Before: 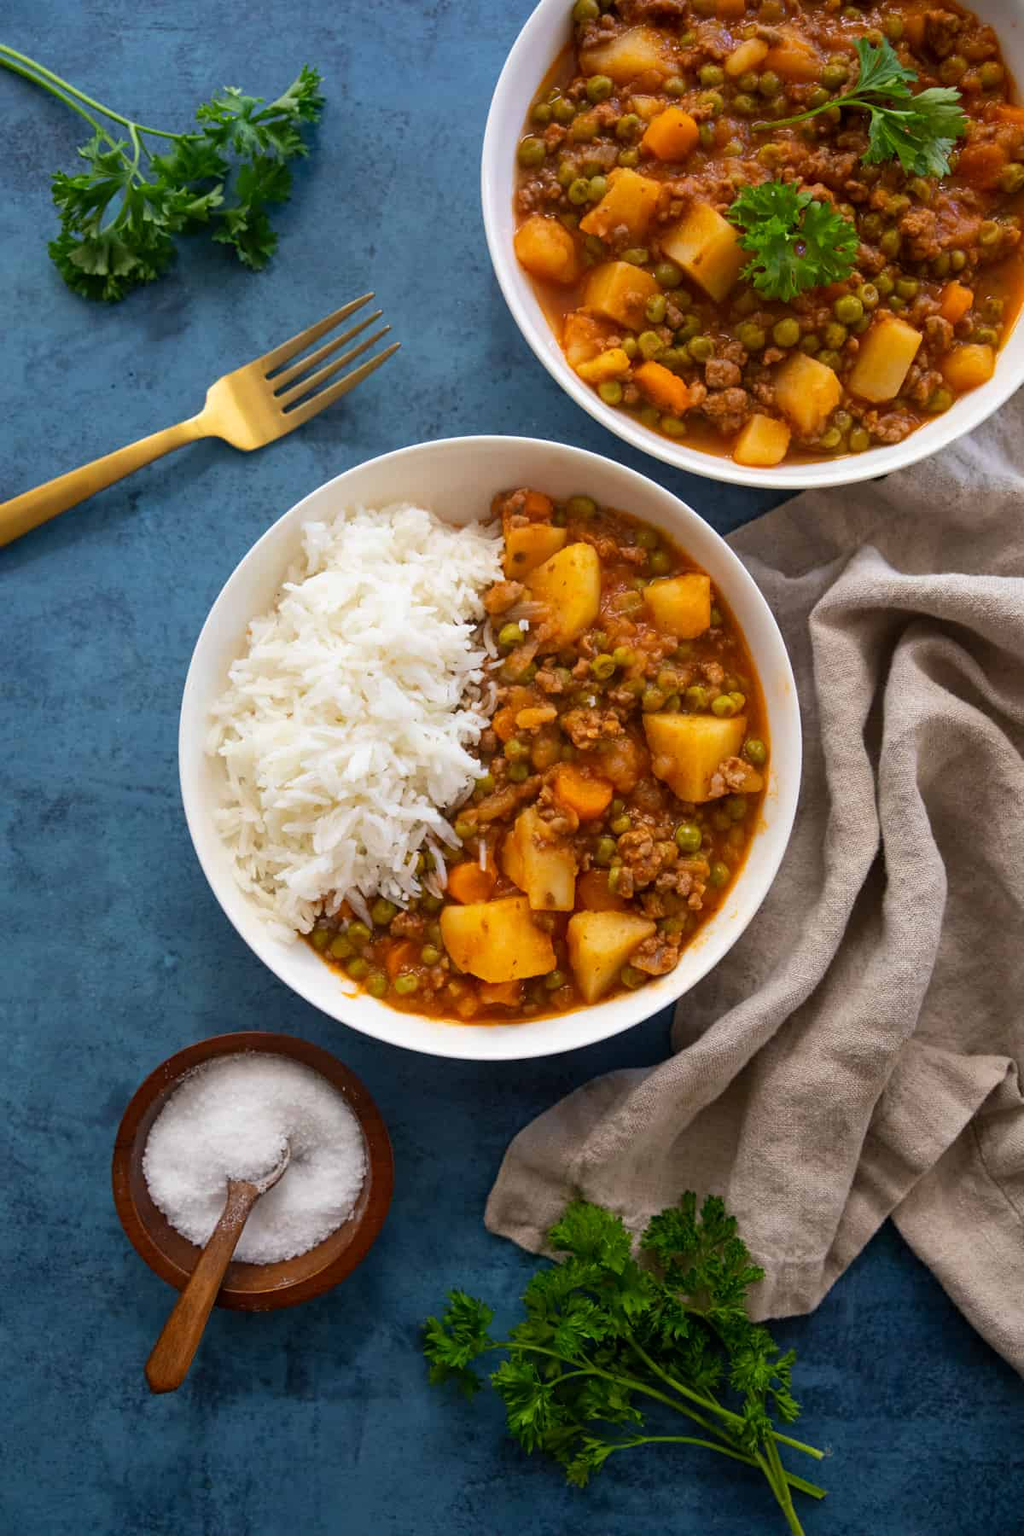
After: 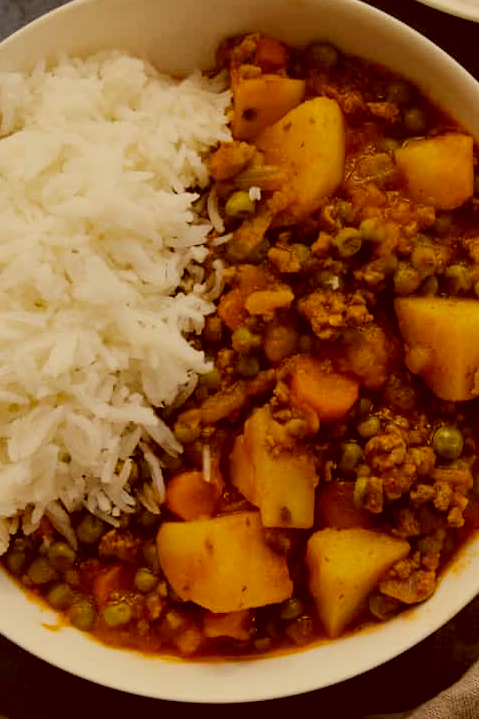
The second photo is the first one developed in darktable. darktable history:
exposure: exposure -0.492 EV, compensate highlight preservation false
tone curve: curves: ch0 [(0, 0) (0.641, 0.595) (1, 1)], color space Lab, linked channels, preserve colors none
crop: left 30%, top 30%, right 30%, bottom 30%
filmic rgb: black relative exposure -5 EV, hardness 2.88, contrast 1.3
color correction: highlights a* 1.12, highlights b* 24.26, shadows a* 15.58, shadows b* 24.26
